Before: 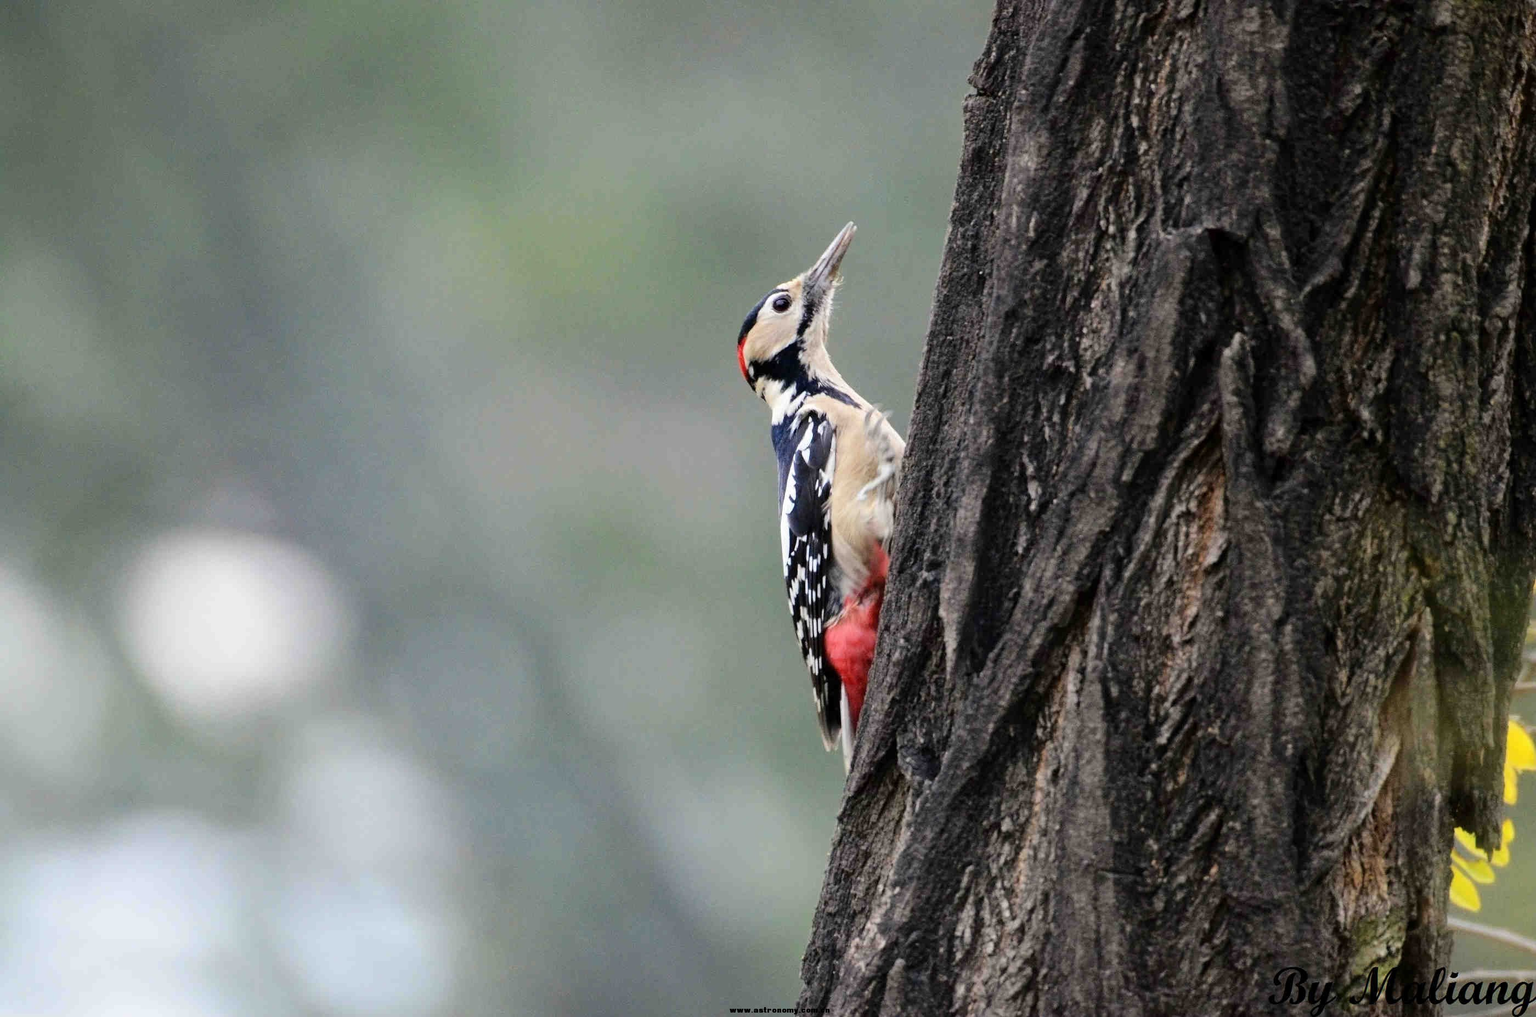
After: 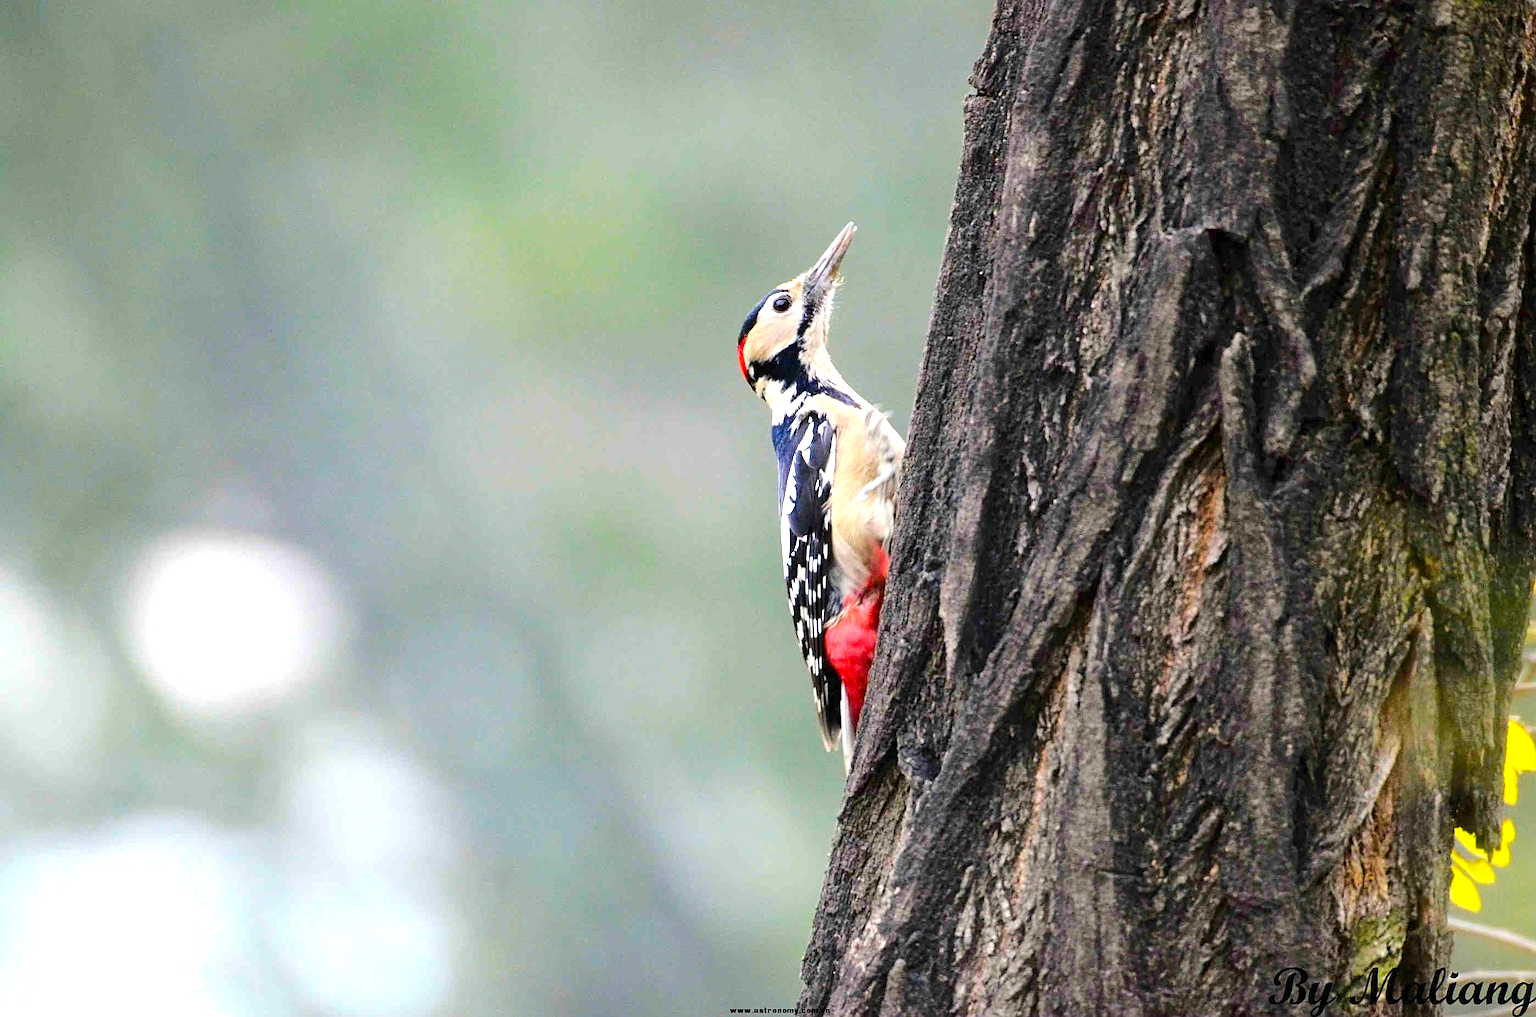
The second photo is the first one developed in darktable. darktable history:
color balance rgb: perceptual saturation grading › global saturation 25%, perceptual brilliance grading › mid-tones 10%, perceptual brilliance grading › shadows 15%, global vibrance 20%
exposure: black level correction 0, exposure 0.7 EV, compensate exposure bias true, compensate highlight preservation false
sharpen: on, module defaults
